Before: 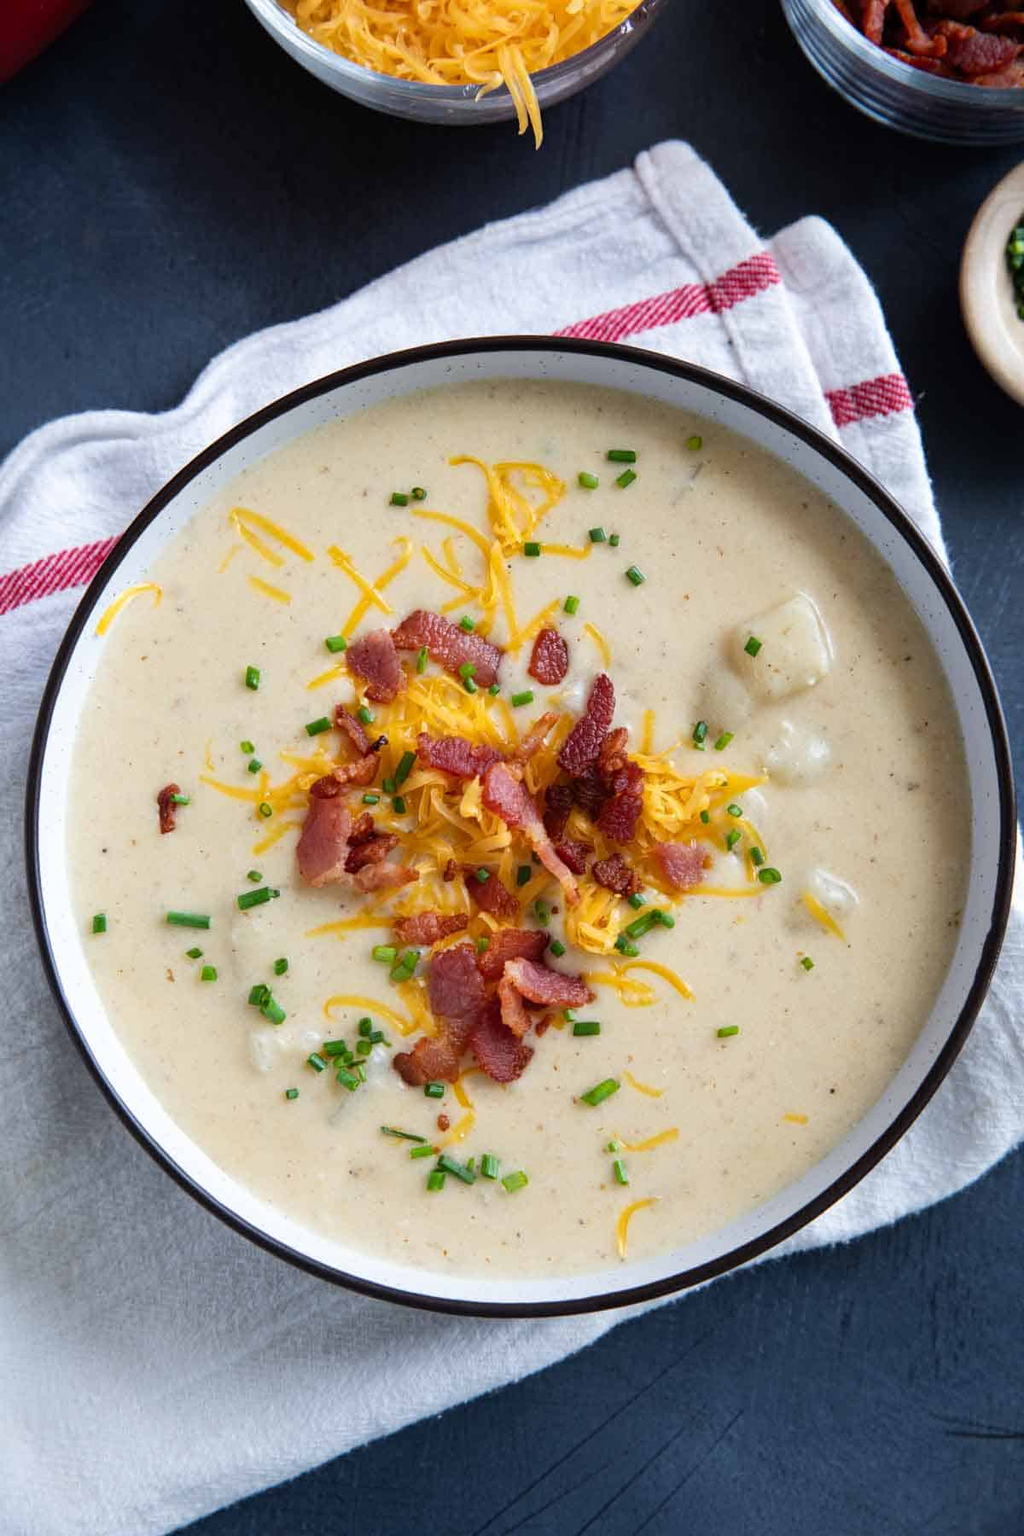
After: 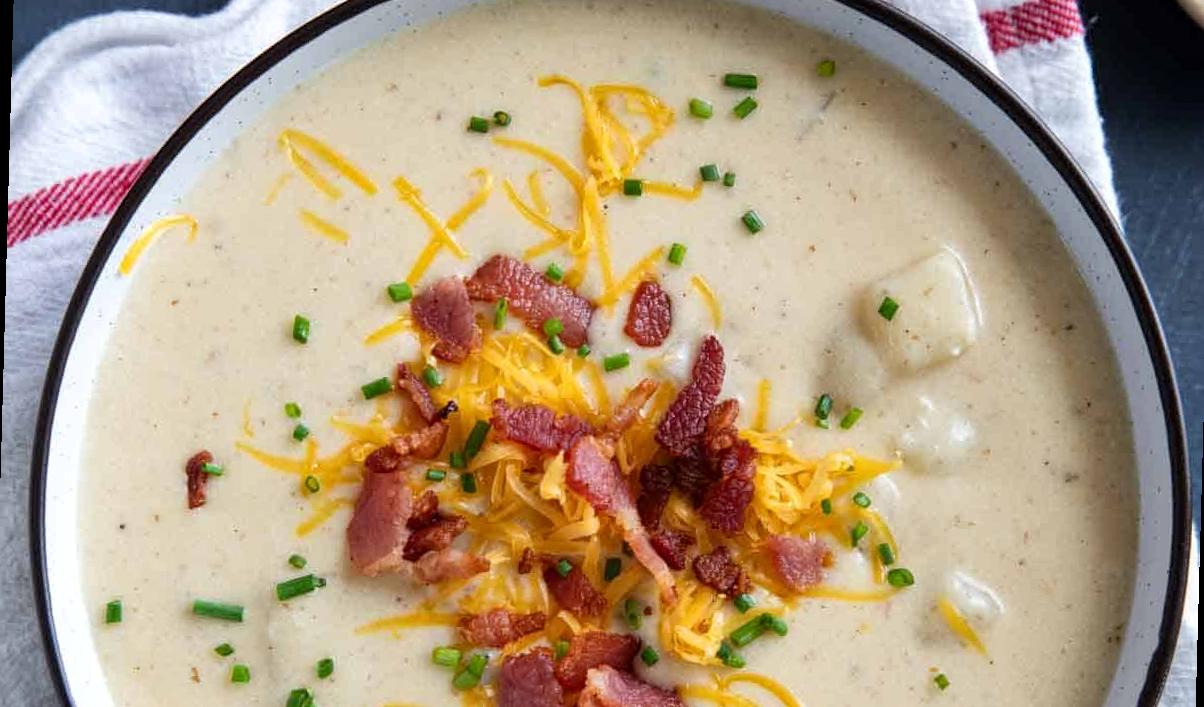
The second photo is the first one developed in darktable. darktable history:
rotate and perspective: rotation 1.57°, crop left 0.018, crop right 0.982, crop top 0.039, crop bottom 0.961
crop and rotate: top 23.84%, bottom 34.294%
local contrast: highlights 100%, shadows 100%, detail 120%, midtone range 0.2
